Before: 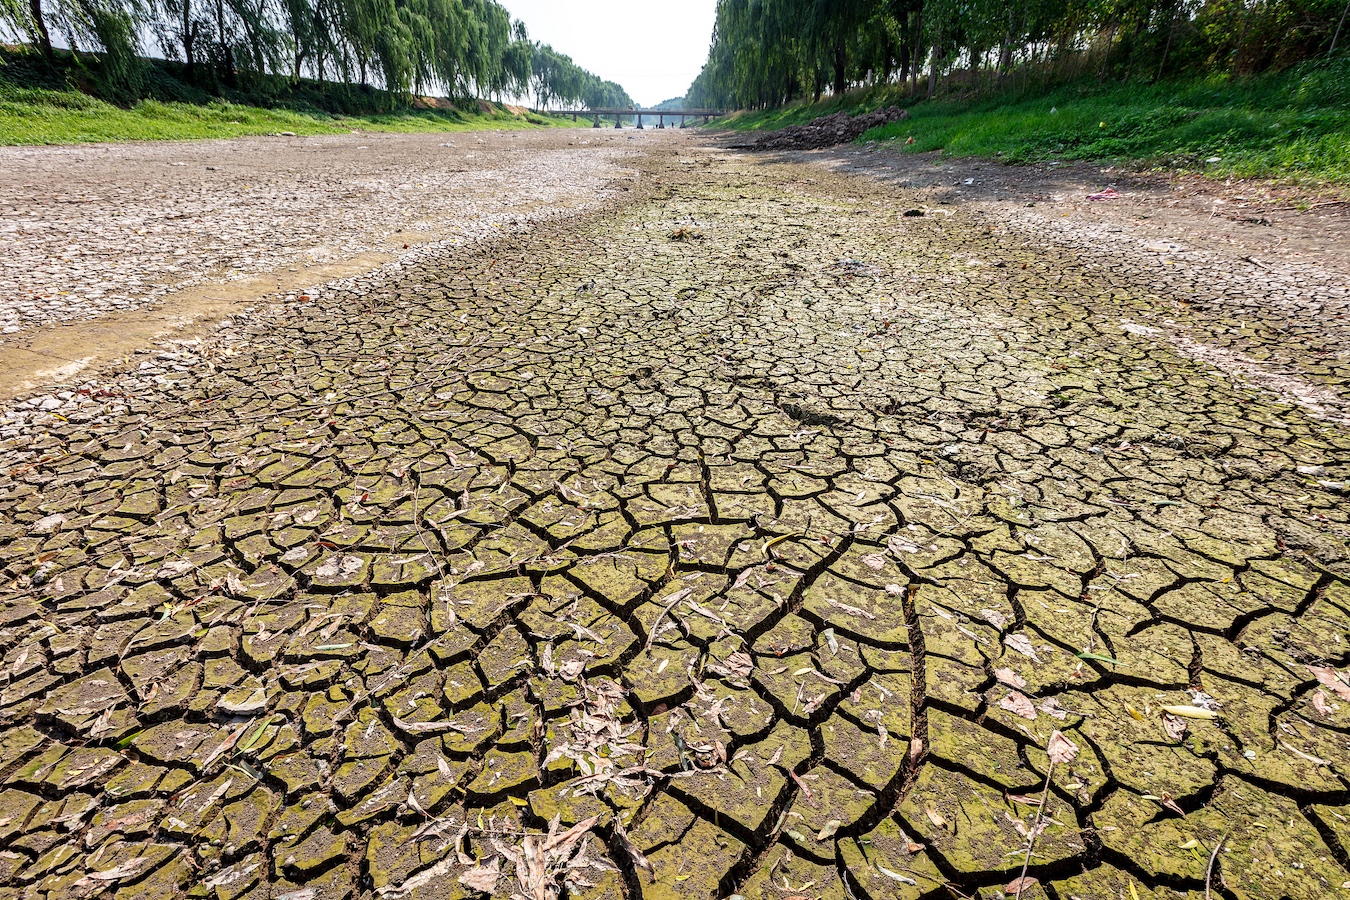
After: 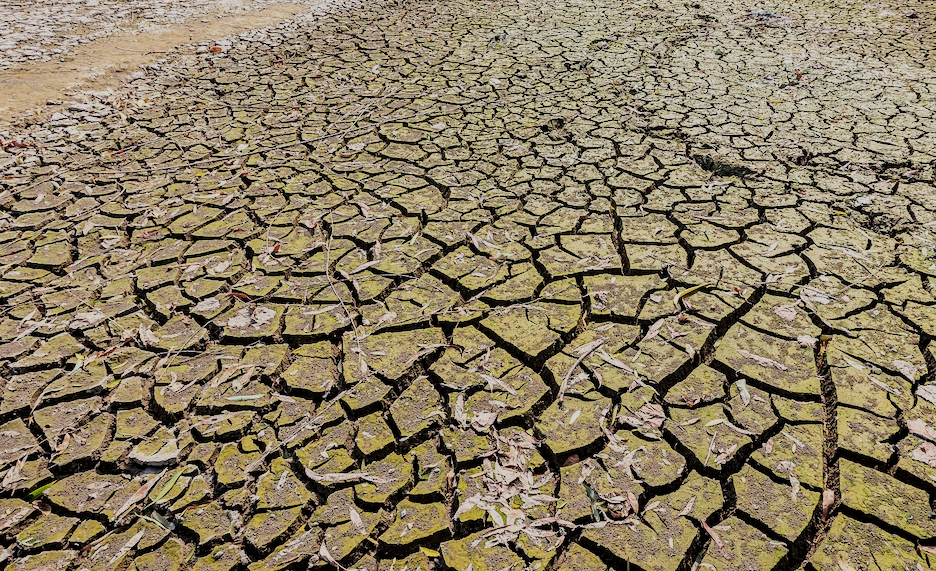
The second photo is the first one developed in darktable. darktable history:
filmic rgb: black relative exposure -7.65 EV, white relative exposure 4.56 EV, hardness 3.61, contrast 0.999, contrast in shadows safe
crop: left 6.526%, top 27.721%, right 24.117%, bottom 8.764%
